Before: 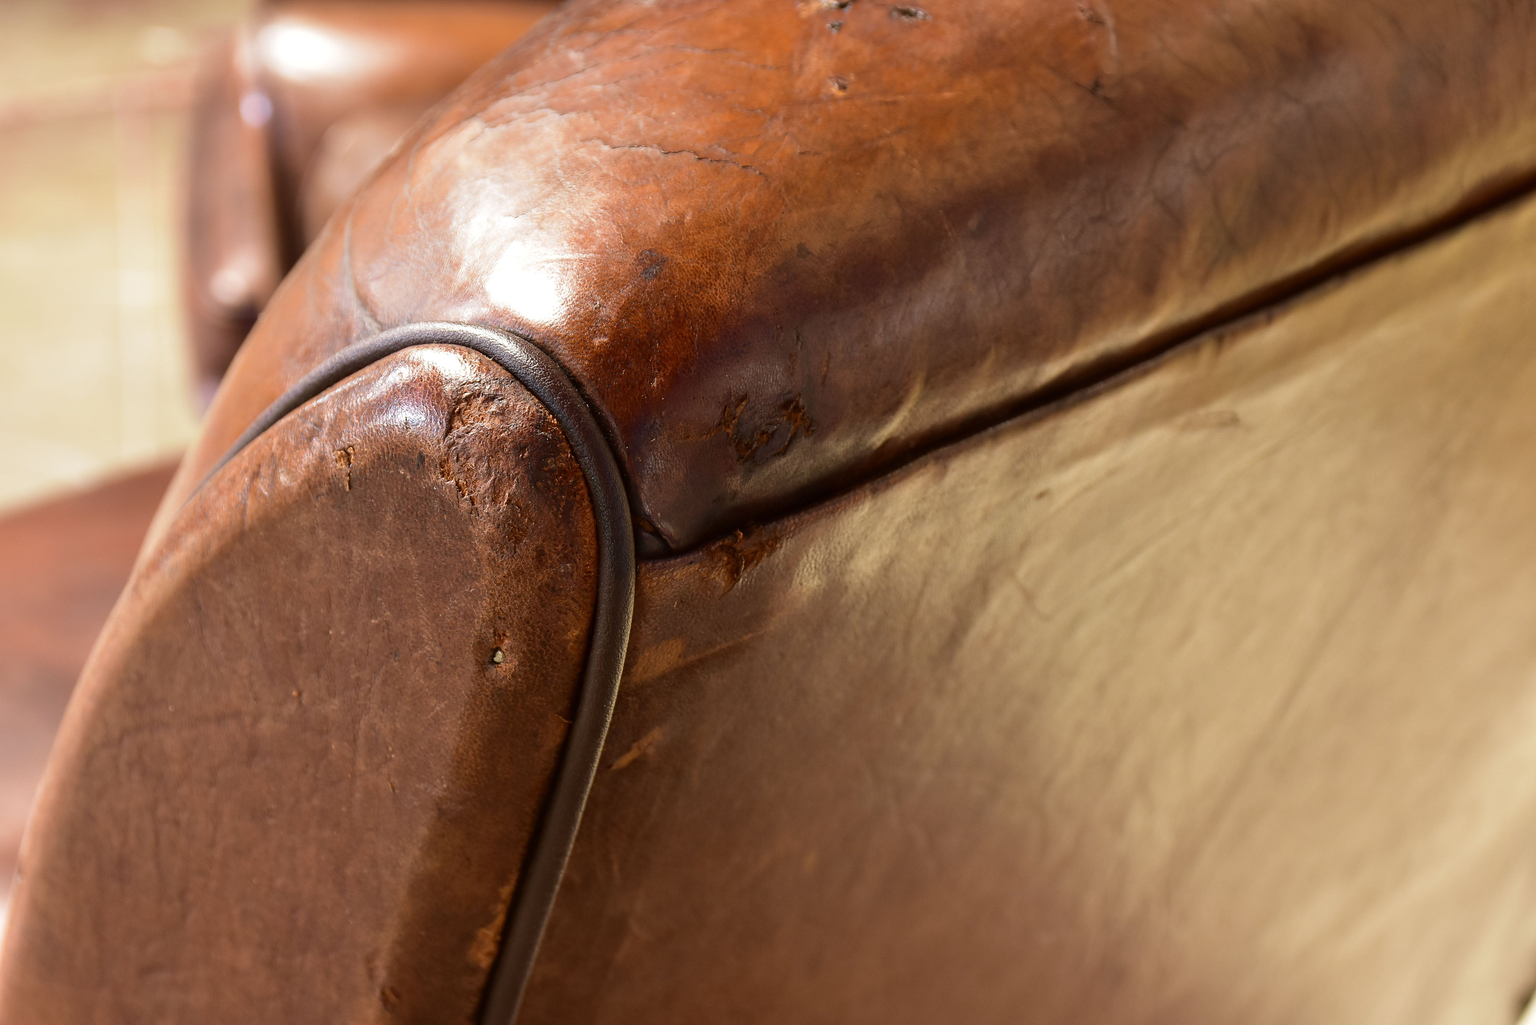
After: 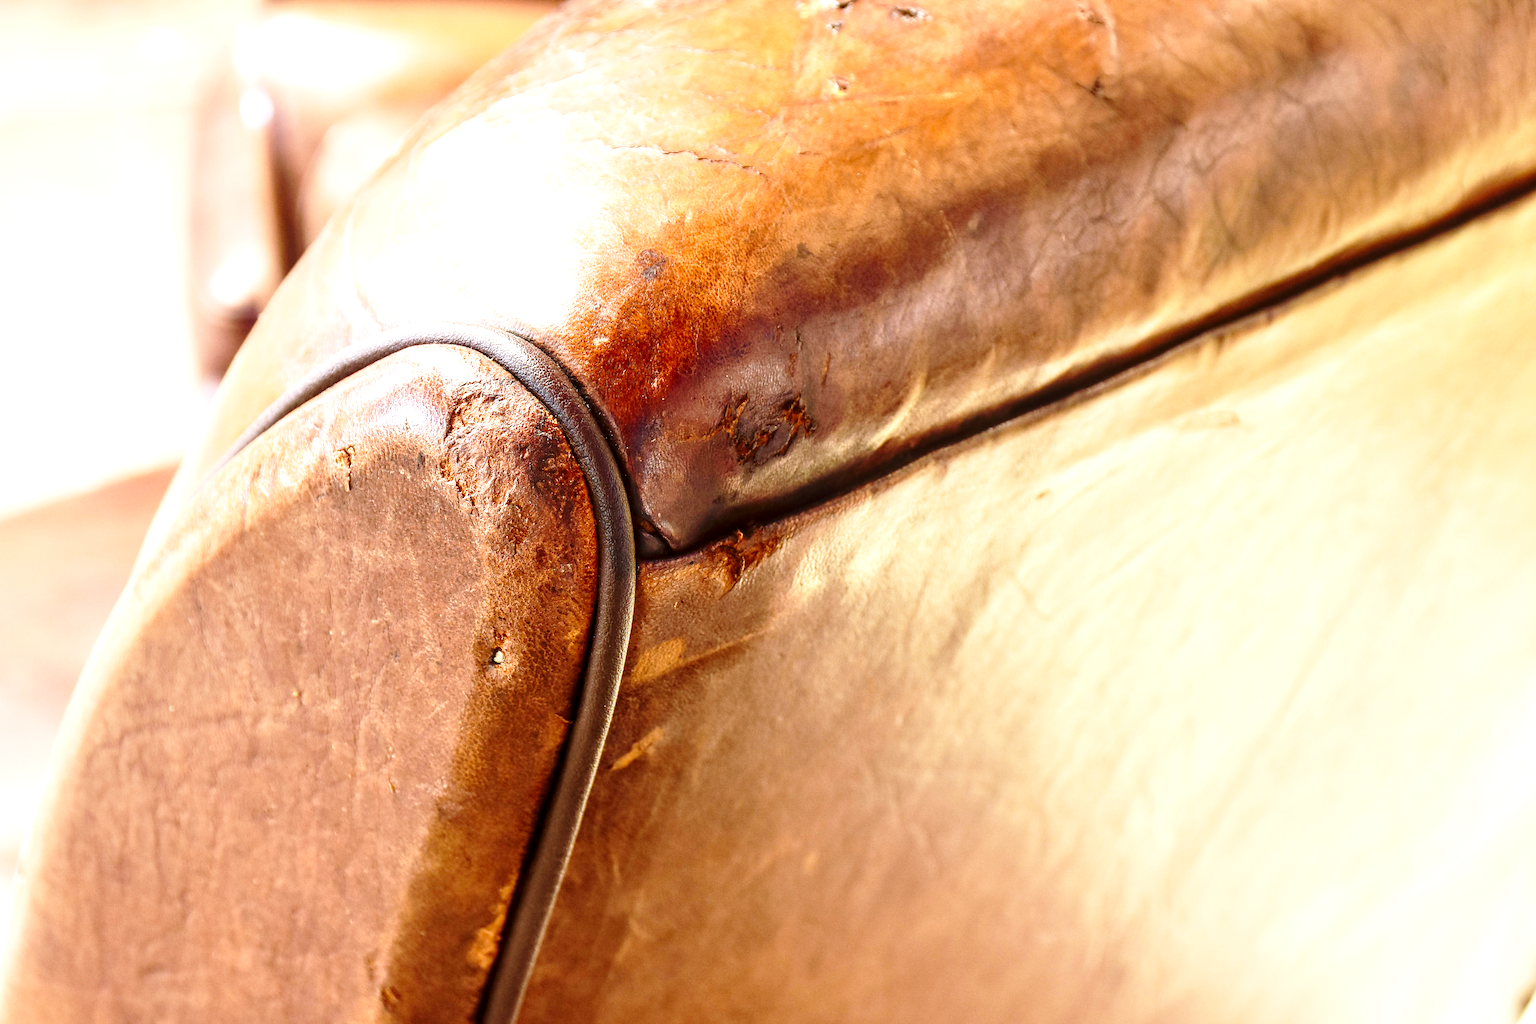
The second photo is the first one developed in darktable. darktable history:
base curve: curves: ch0 [(0, 0) (0.028, 0.03) (0.121, 0.232) (0.46, 0.748) (0.859, 0.968) (1, 1)], preserve colors none
local contrast: detail 130%
exposure: black level correction 0, exposure 1.199 EV, compensate highlight preservation false
